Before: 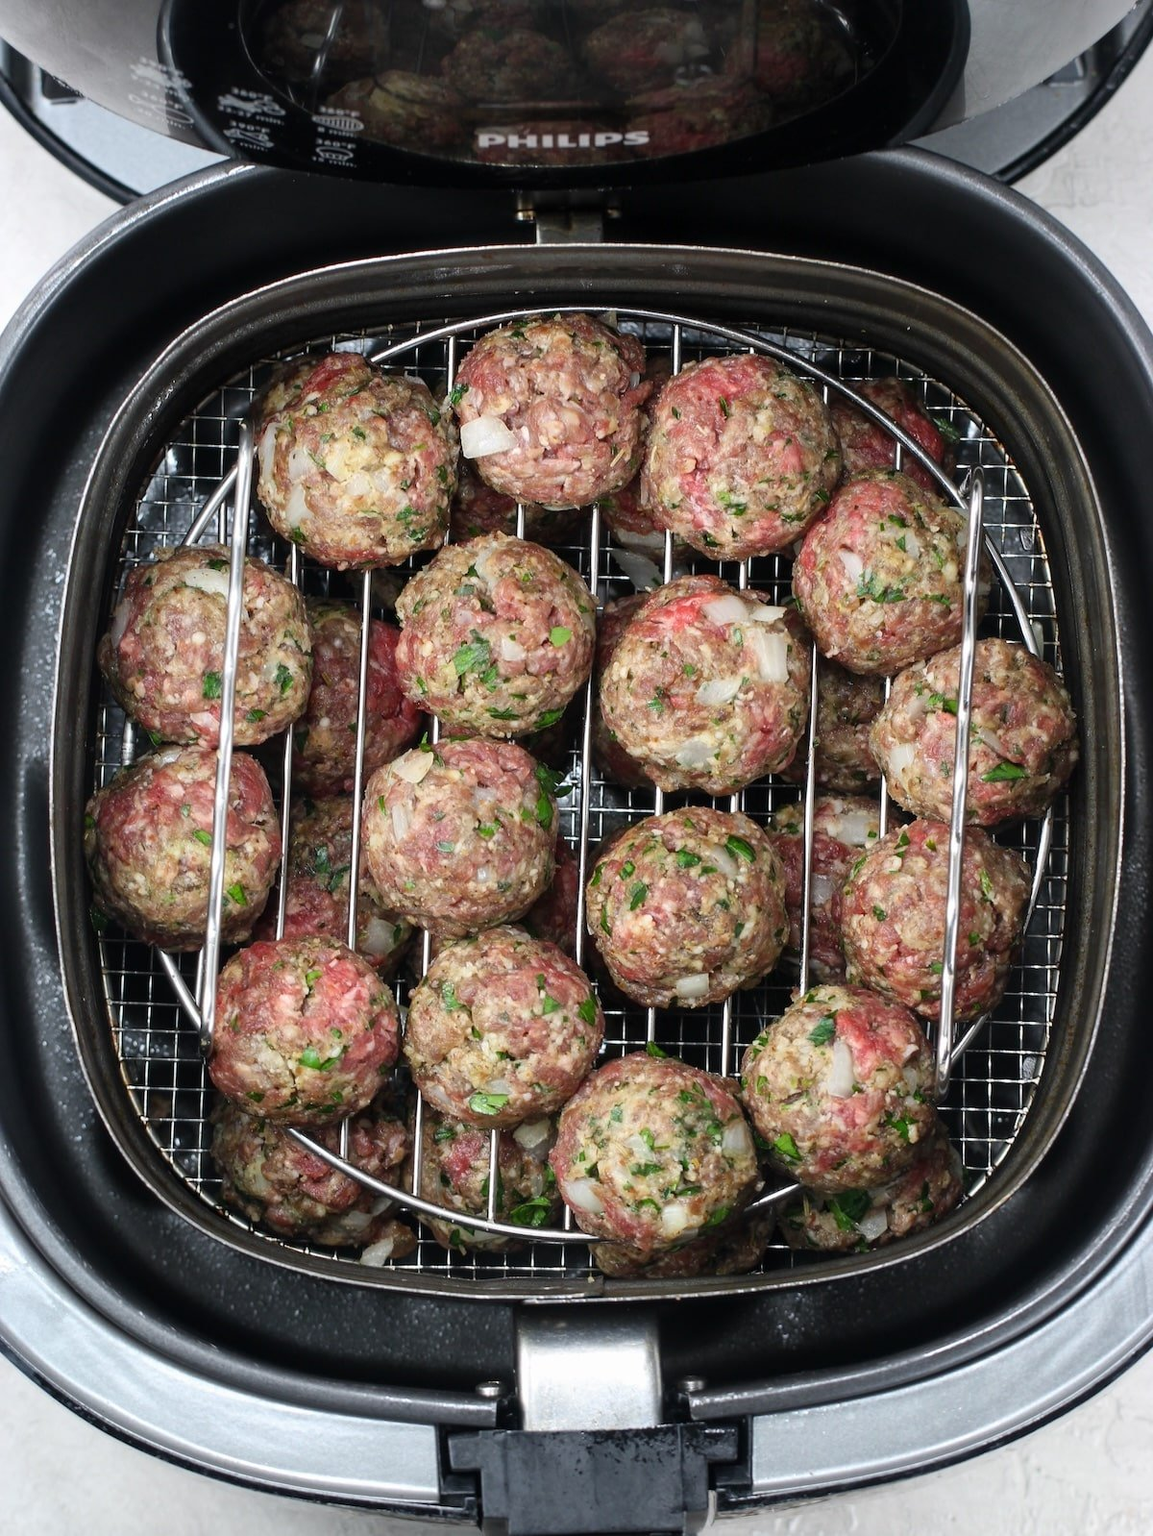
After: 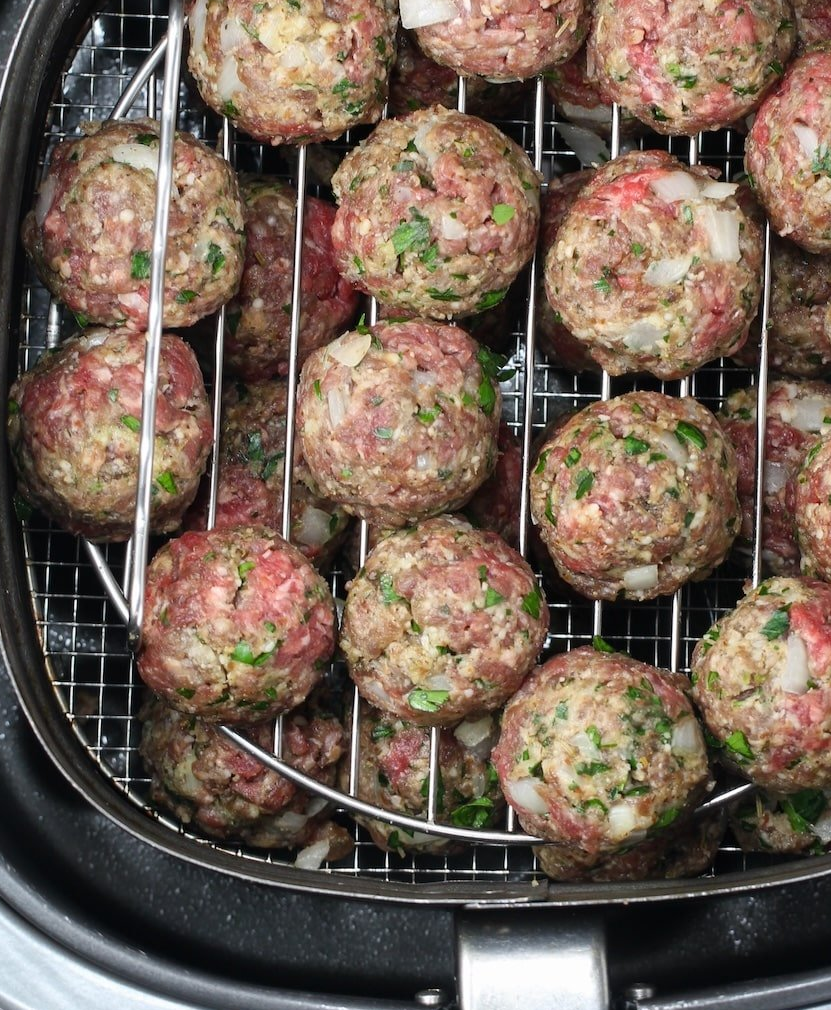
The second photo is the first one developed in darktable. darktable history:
crop: left 6.704%, top 28.092%, right 23.974%, bottom 8.671%
